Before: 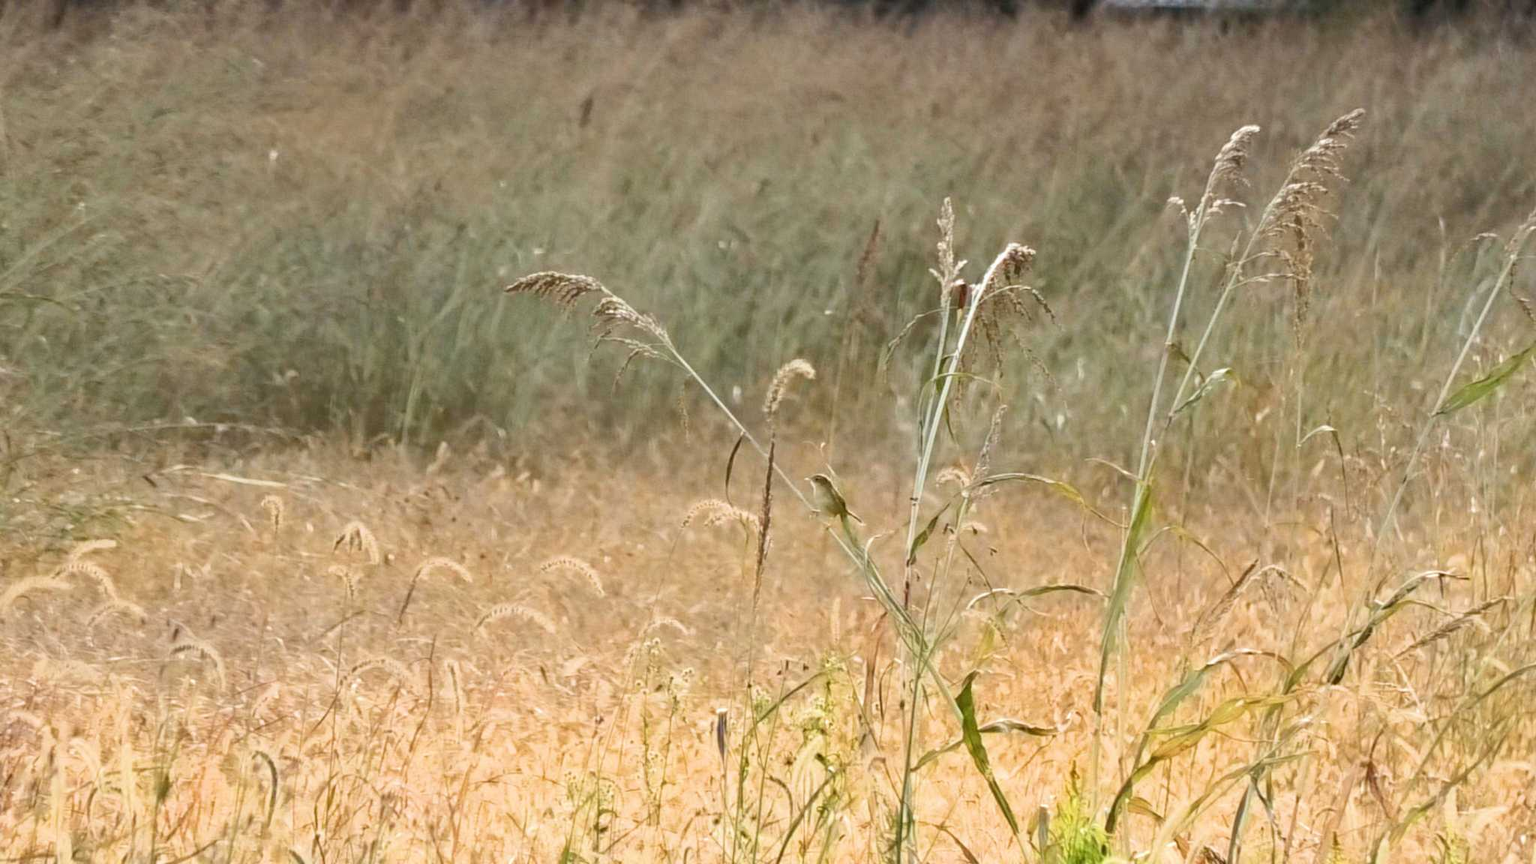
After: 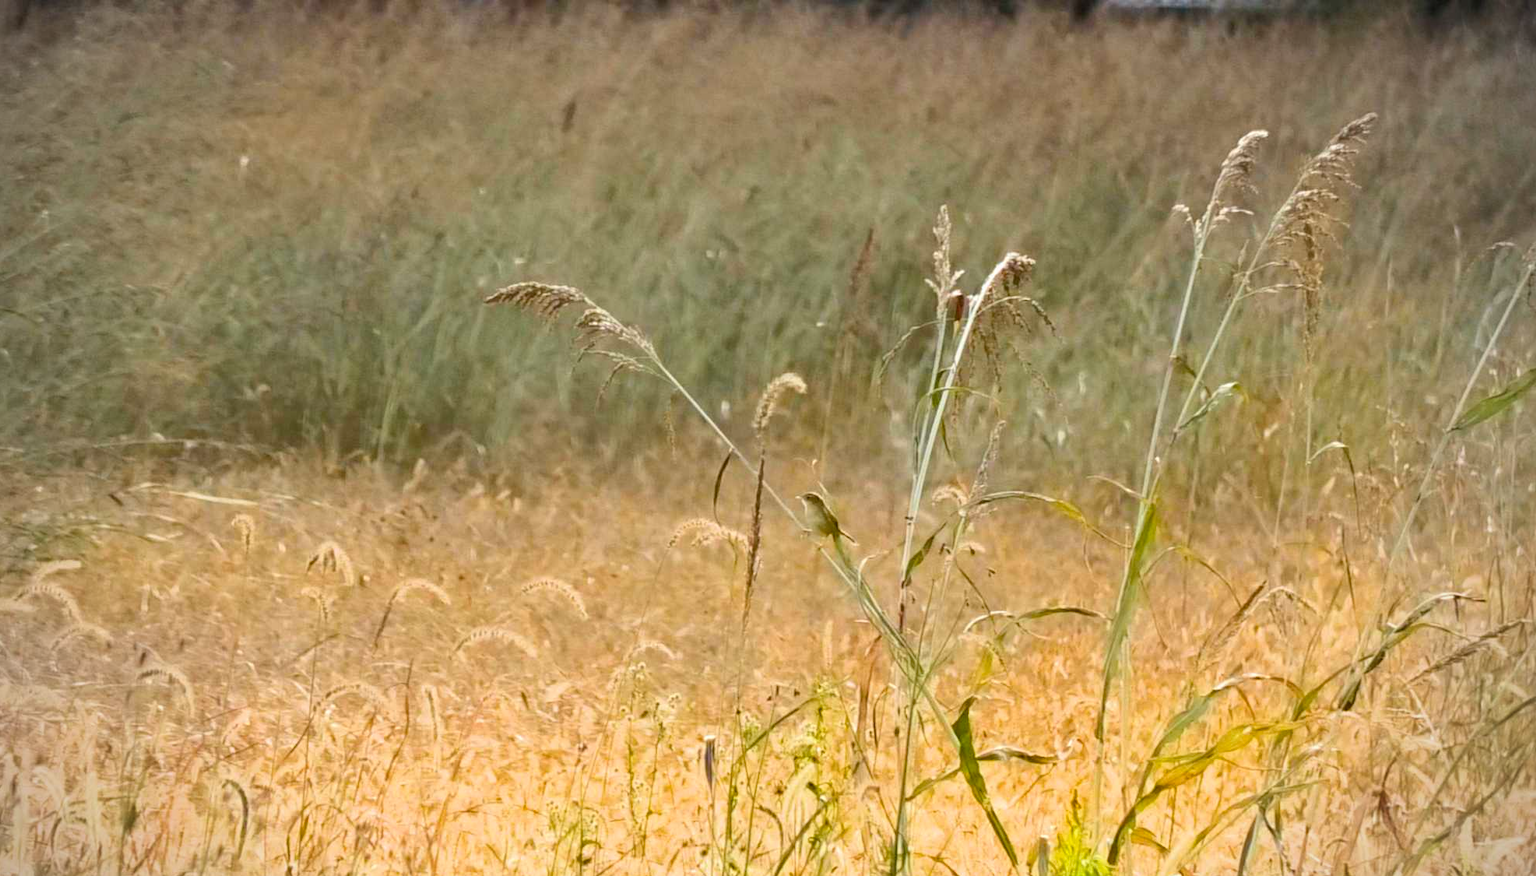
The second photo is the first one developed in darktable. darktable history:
vignetting: width/height ratio 1.094
crop and rotate: left 2.536%, right 1.107%, bottom 2.246%
color balance rgb: perceptual saturation grading › global saturation 20%, global vibrance 20%
